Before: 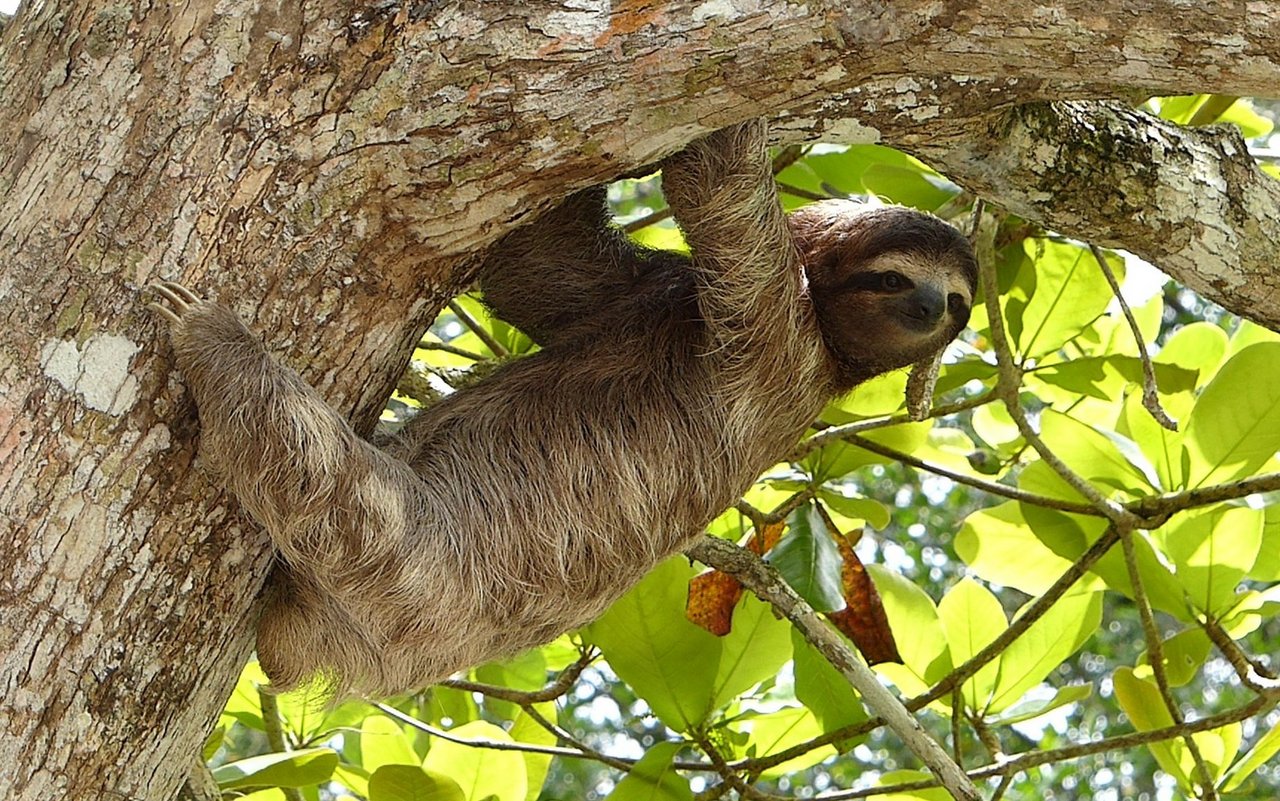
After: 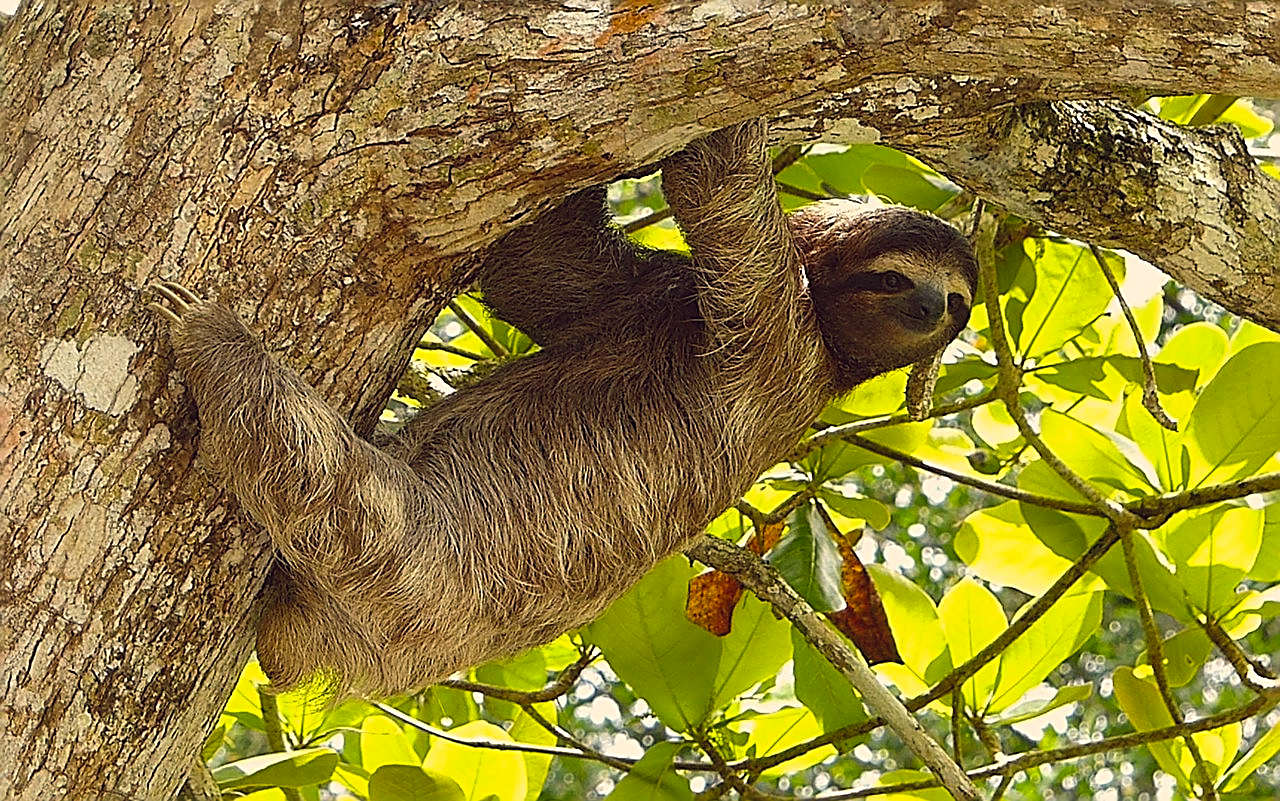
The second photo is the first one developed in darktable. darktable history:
sharpen: amount 1
color balance: lift [1.005, 1.002, 0.998, 0.998], gamma [1, 1.021, 1.02, 0.979], gain [0.923, 1.066, 1.056, 0.934]
color balance rgb: shadows lift › hue 87.51°, highlights gain › chroma 1.62%, highlights gain › hue 55.1°, global offset › chroma 0.06%, global offset › hue 253.66°, linear chroma grading › global chroma 0.5%, perceptual saturation grading › global saturation 16.38%
